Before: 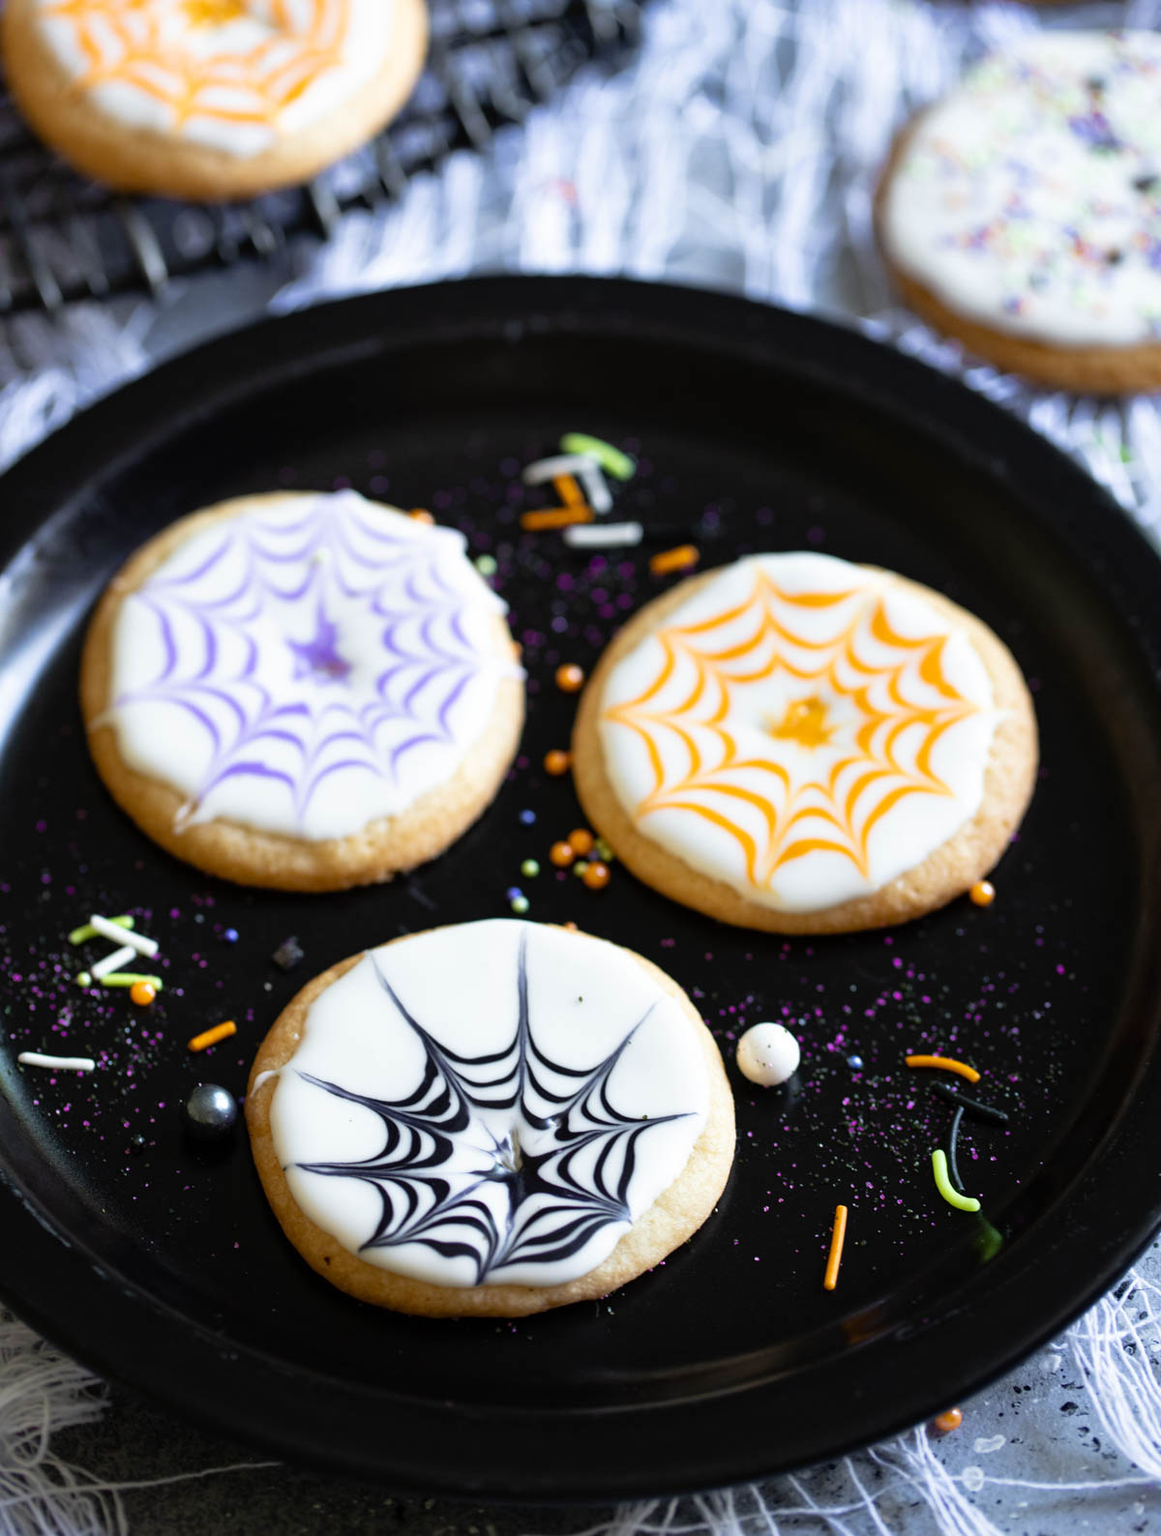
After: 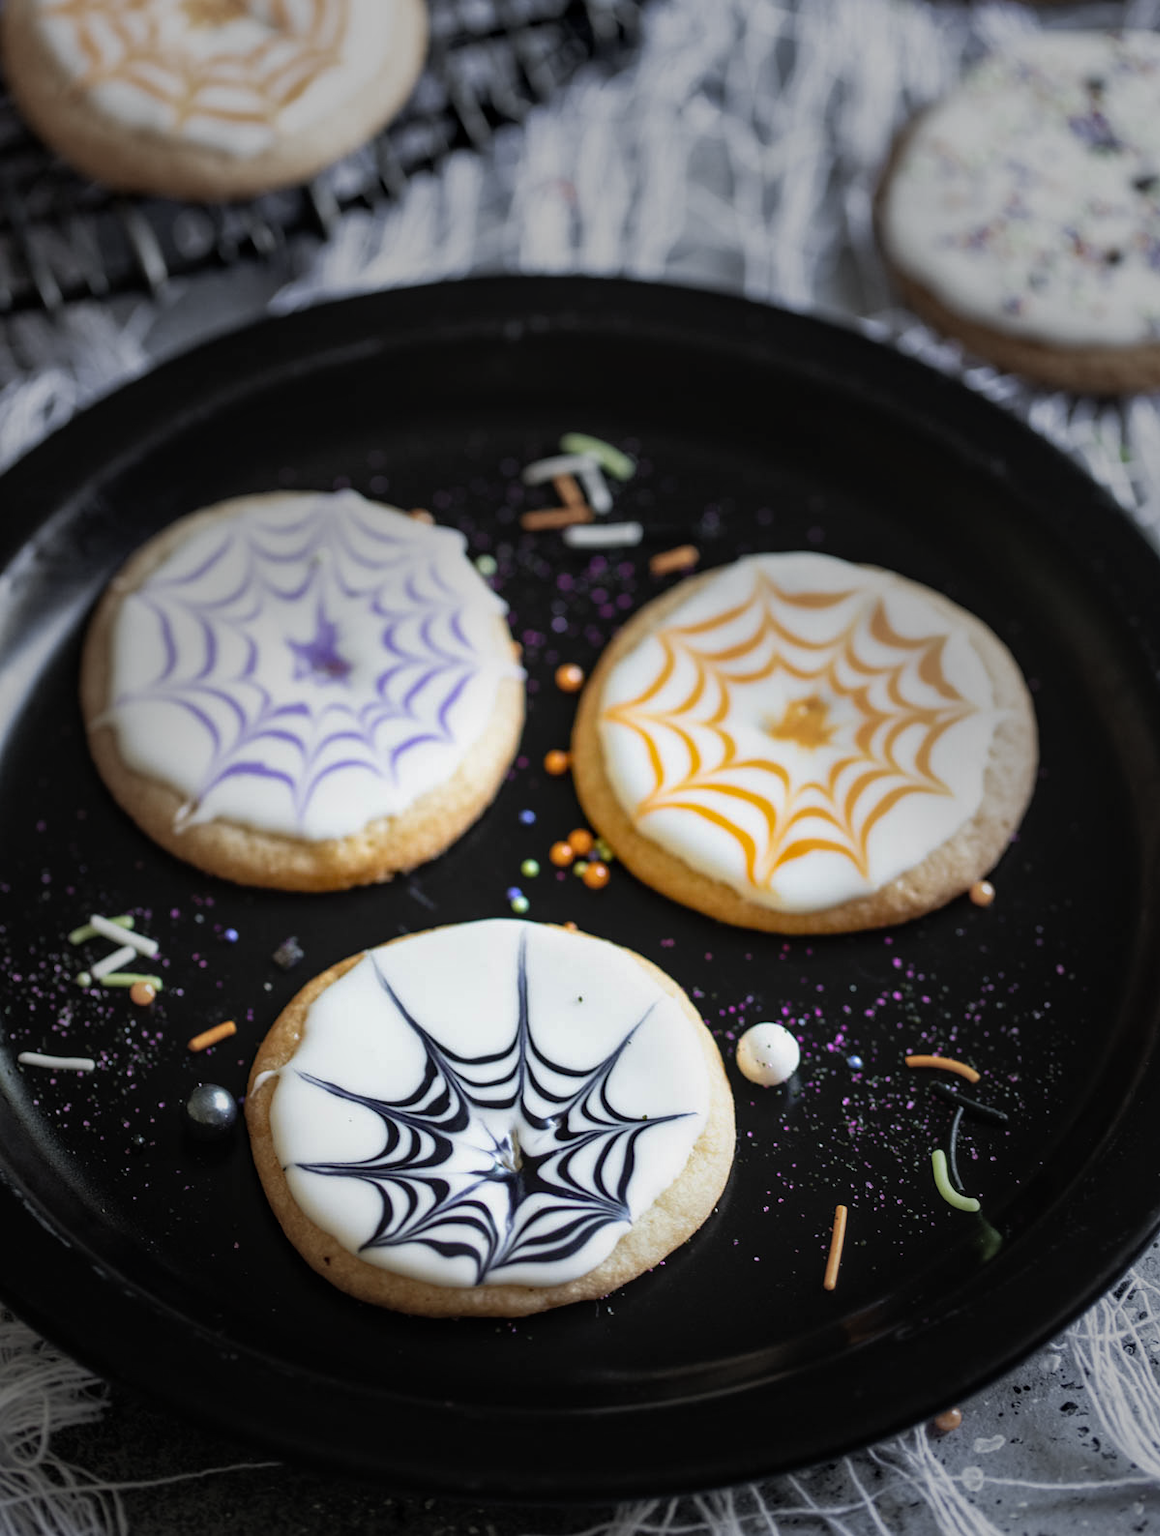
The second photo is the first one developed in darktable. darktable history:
vignetting: fall-off start 30.33%, fall-off radius 33.42%, center (-0.028, 0.243)
local contrast: on, module defaults
